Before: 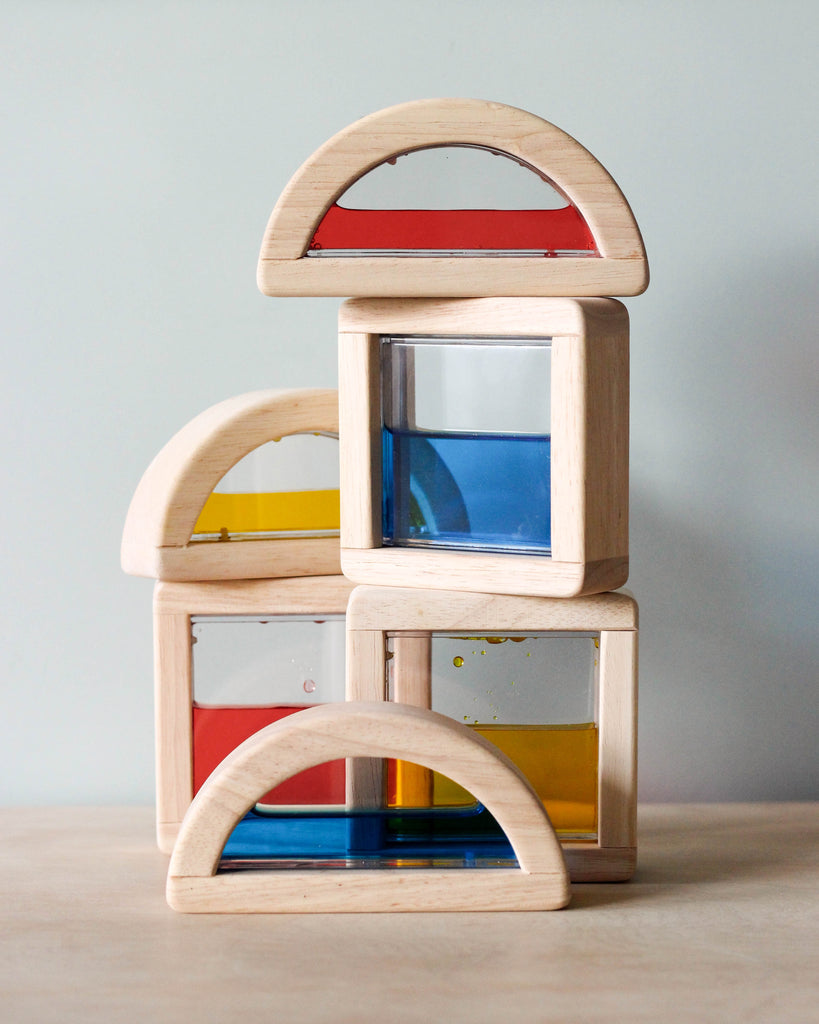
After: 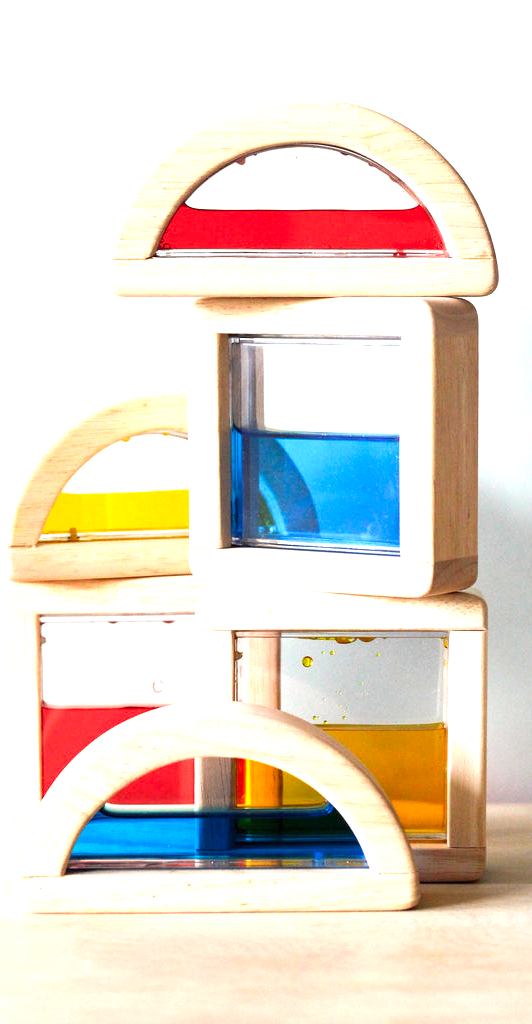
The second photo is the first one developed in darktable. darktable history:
exposure: black level correction 0, exposure 1.2 EV, compensate highlight preservation false
crop and rotate: left 18.488%, right 16.526%
contrast brightness saturation: saturation 0.132
